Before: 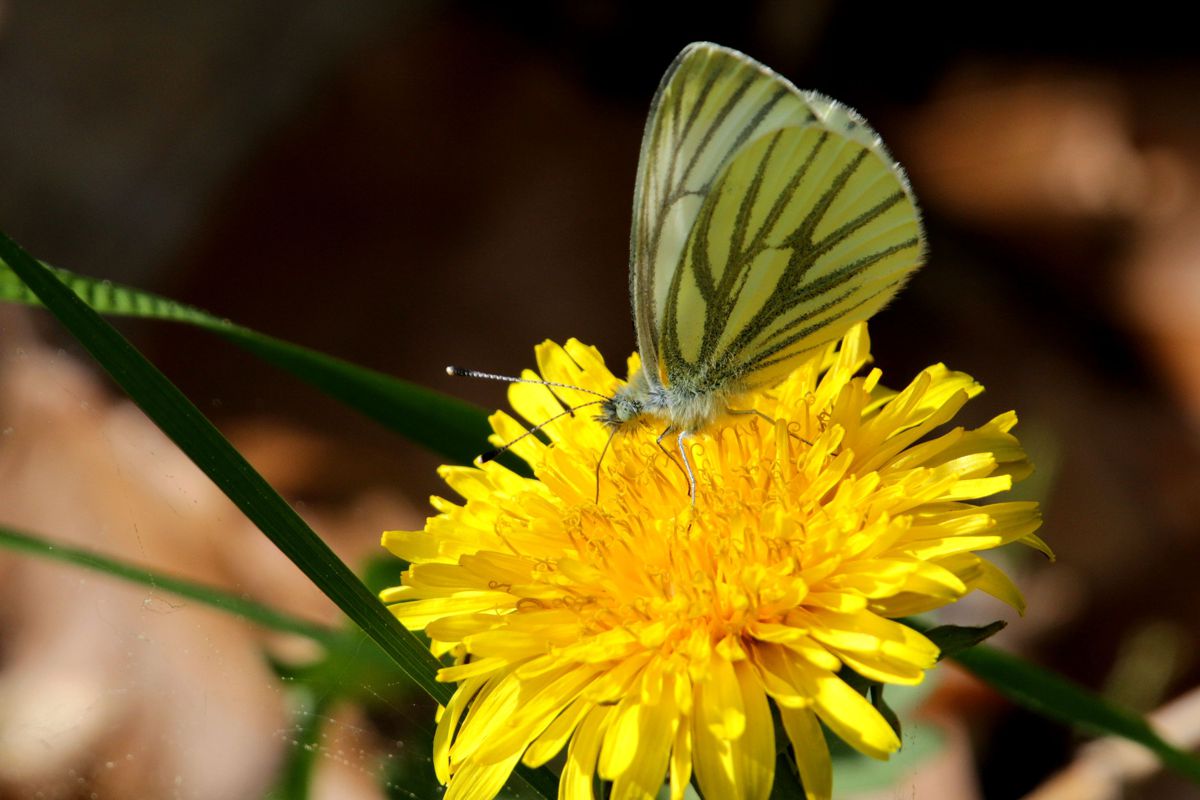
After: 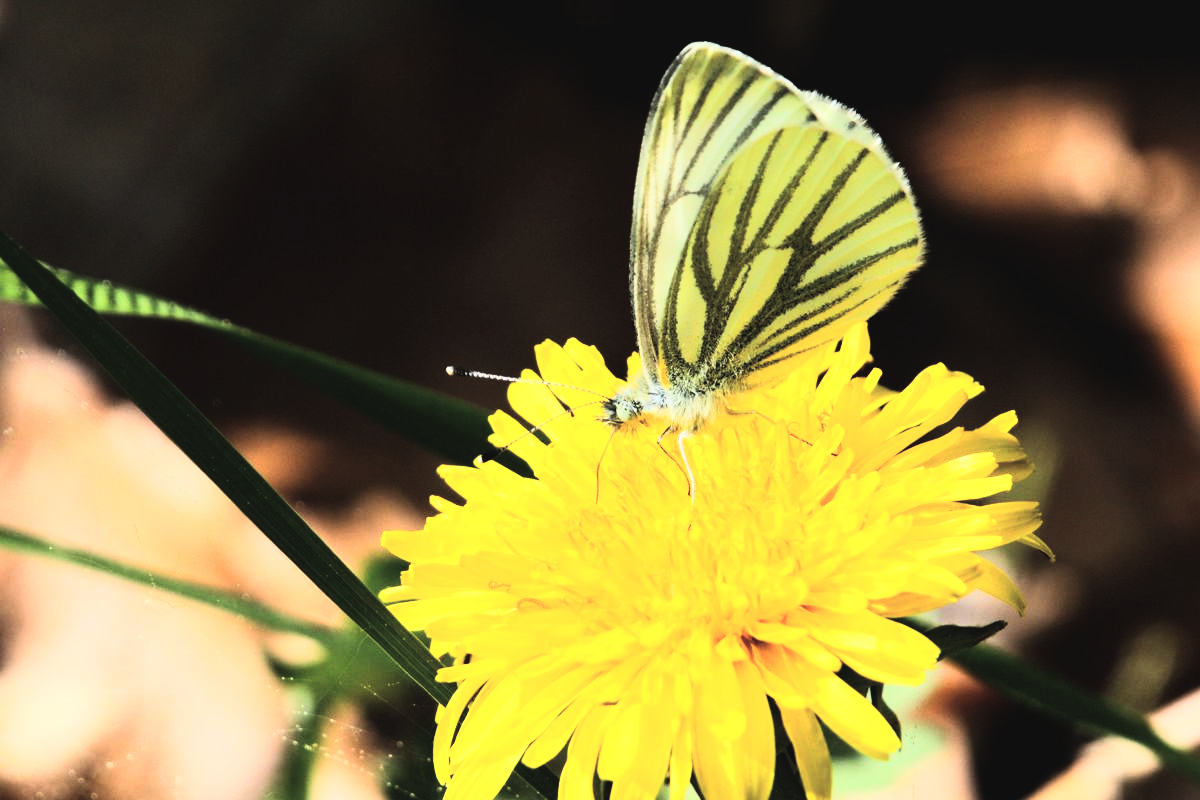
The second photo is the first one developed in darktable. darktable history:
rgb curve: curves: ch0 [(0, 0) (0.21, 0.15) (0.24, 0.21) (0.5, 0.75) (0.75, 0.96) (0.89, 0.99) (1, 1)]; ch1 [(0, 0.02) (0.21, 0.13) (0.25, 0.2) (0.5, 0.67) (0.75, 0.9) (0.89, 0.97) (1, 1)]; ch2 [(0, 0.02) (0.21, 0.13) (0.25, 0.2) (0.5, 0.67) (0.75, 0.9) (0.89, 0.97) (1, 1)], compensate middle gray true
white balance: emerald 1
tone equalizer: -8 EV -0.417 EV, -7 EV -0.389 EV, -6 EV -0.333 EV, -5 EV -0.222 EV, -3 EV 0.222 EV, -2 EV 0.333 EV, -1 EV 0.389 EV, +0 EV 0.417 EV, edges refinement/feathering 500, mask exposure compensation -1.57 EV, preserve details no
color balance: lift [1.01, 1, 1, 1], gamma [1.097, 1, 1, 1], gain [0.85, 1, 1, 1]
